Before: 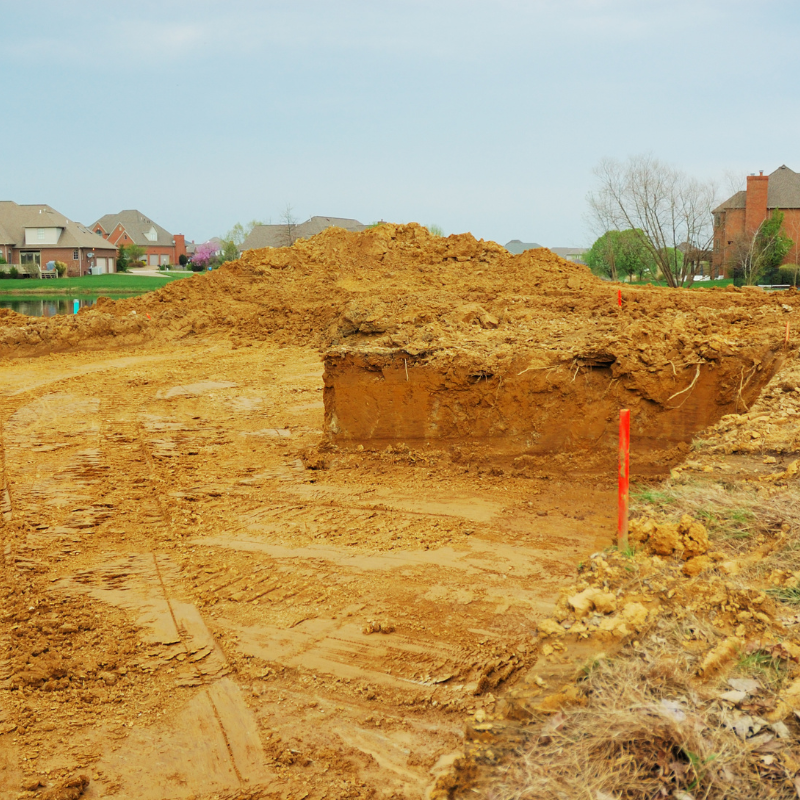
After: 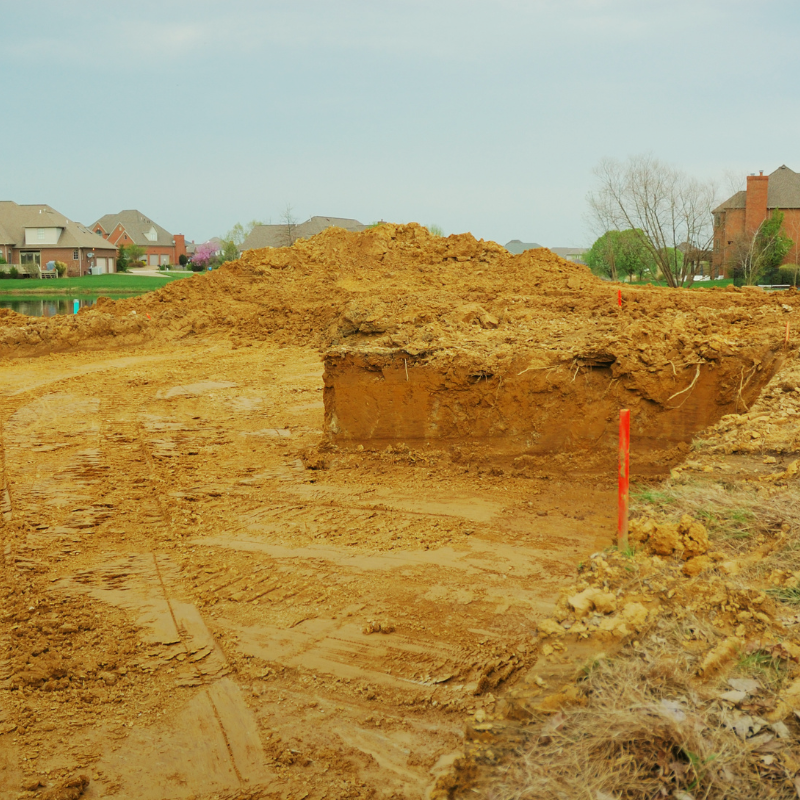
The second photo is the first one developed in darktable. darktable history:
color balance: mode lift, gamma, gain (sRGB), lift [1.04, 1, 1, 0.97], gamma [1.01, 1, 1, 0.97], gain [0.96, 1, 1, 0.97]
graduated density: rotation -180°, offset 27.42
